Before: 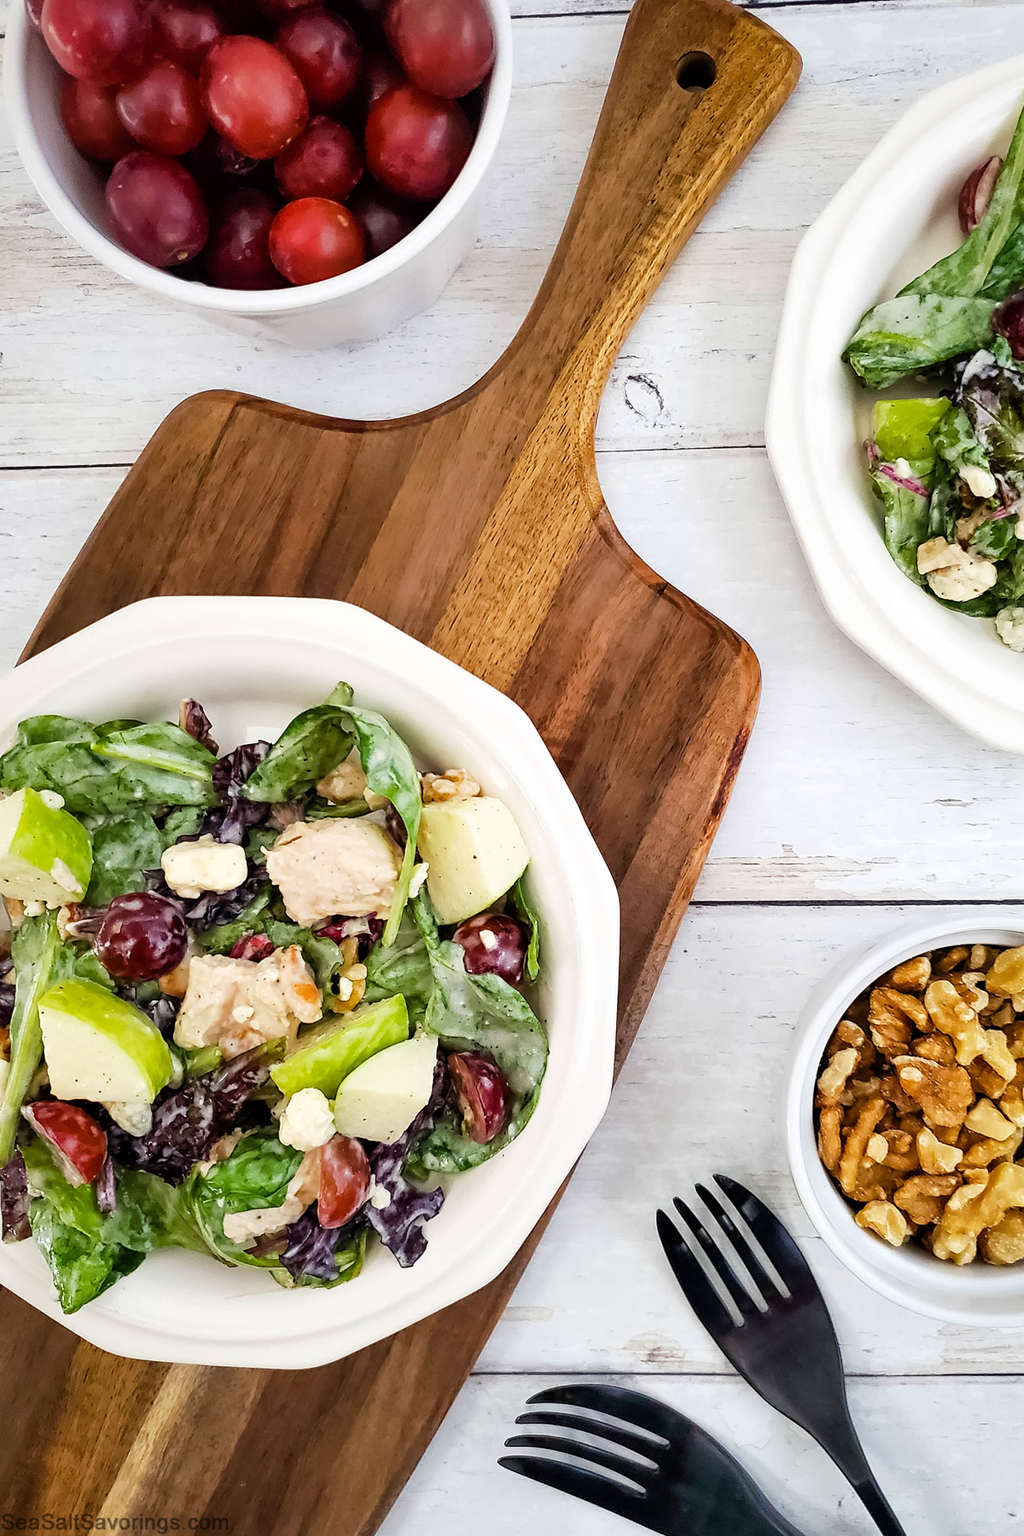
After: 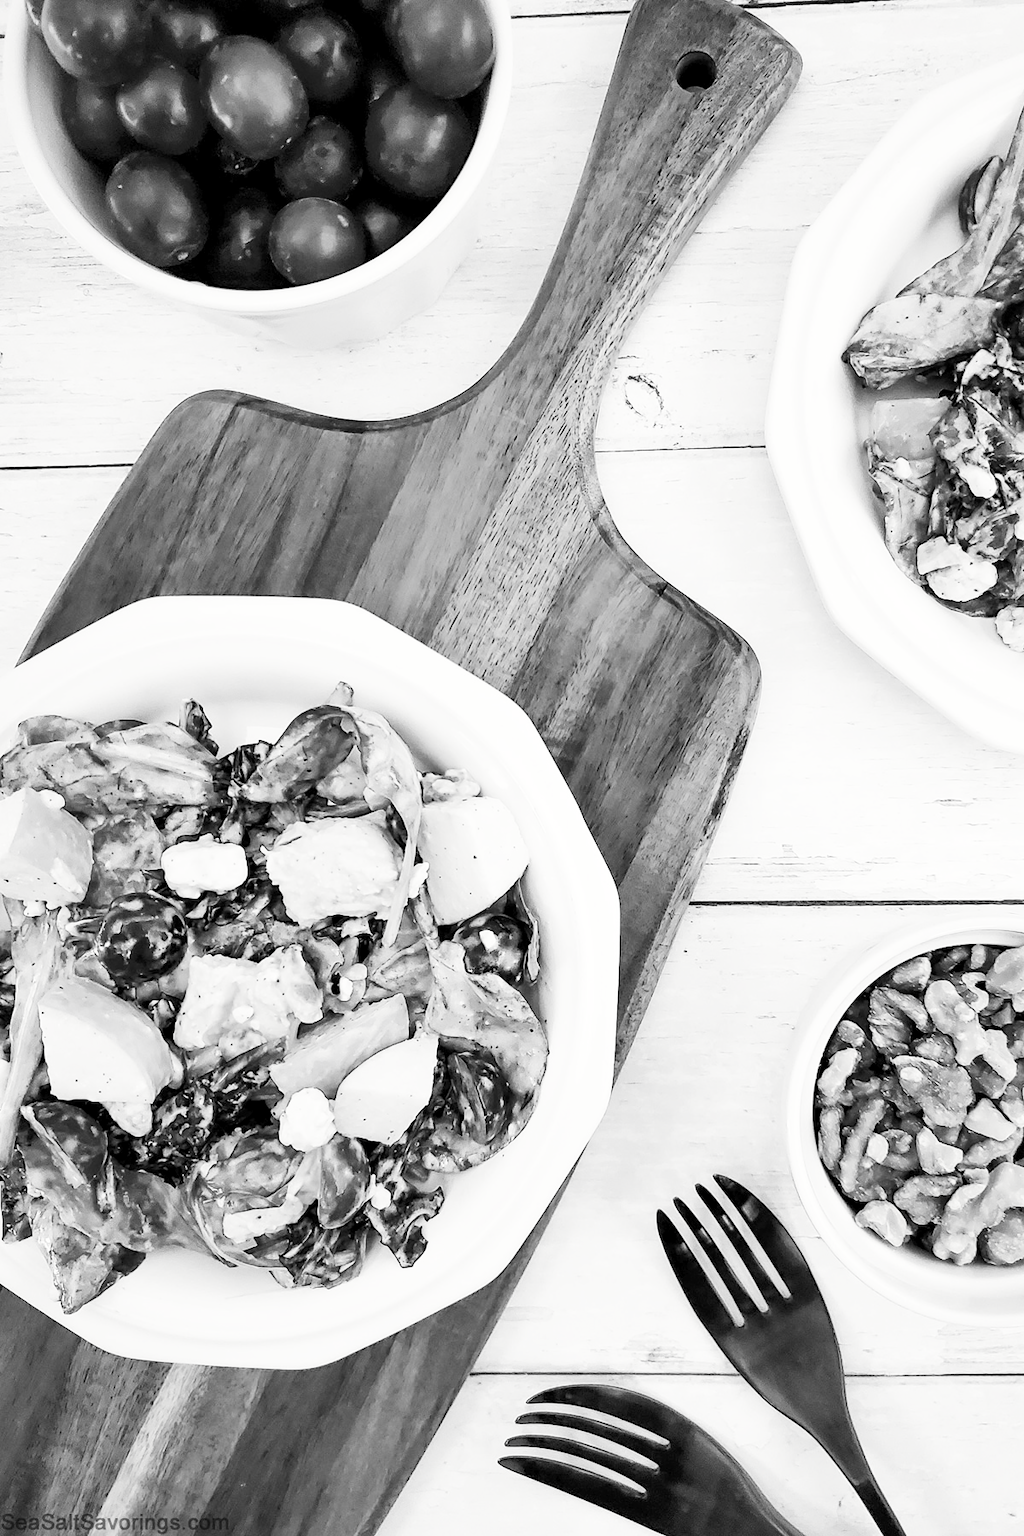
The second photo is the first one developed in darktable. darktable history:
tone curve: curves: ch0 [(0, 0) (0.003, 0.015) (0.011, 0.025) (0.025, 0.056) (0.044, 0.104) (0.069, 0.139) (0.1, 0.181) (0.136, 0.226) (0.177, 0.28) (0.224, 0.346) (0.277, 0.42) (0.335, 0.505) (0.399, 0.594) (0.468, 0.699) (0.543, 0.776) (0.623, 0.848) (0.709, 0.893) (0.801, 0.93) (0.898, 0.97) (1, 1)], preserve colors none
color look up table: target L [93.05, 89.53, 88.82, 86.7, 82.41, 64.74, 61.7, 65.49, 60.94, 47.64, 47.04, 28.56, 9.599, 200.19, 80.24, 78.8, 68.49, 69.98, 57.87, 53.19, 42.1, 47.24, 42.37, 44, 32.32, 10.77, 20.17, 8.587, 94.45, 67, 74.42, 59.79, 61.7, 69.24, 50.03, 43.8, 53.98, 47.04, 18, 15.16, 12.25, 6.319, 86.7, 90.24, 89.53, 78.07, 71.47, 62.46, 36.29], target a [-0.1, -0.003, -0.101, -0.003, -0.003, -0.003, 0, -0.003, 0, -0.001, 0.001, 0, 0, 0, -0.103, -0.003, -0.003, -0.003, 0 ×5, 0.001, 0 ×4, -0.1, -0.003, -0.003, -0.001, 0, -0.003, 0, 0.001, -0.001, 0.001, 0 ×4, -0.003 ×5, -0.001, 0], target b [1.234, 0.026, 1.247, 0.026, 0.027, 0.028, 0.006, 0.028, 0.006, 0.006, -0.004, -0.001, 0, 0, 1.274, 0.027, 0.028, 0.028, 0.006, 0.006, -0.001, -0.003, -0.001, -0.003, -0.003, 0.002, -0.001, 0, 1.23, 0.028, 0.028, 0.006, 0.006, 0.028, 0.006, -0.004, 0.006, -0.004, -0.001, 0.002, -0.001, 0, 0.026, 0.026, 0.026, 0.027, 0.028, 0.007, -0.001], num patches 49
